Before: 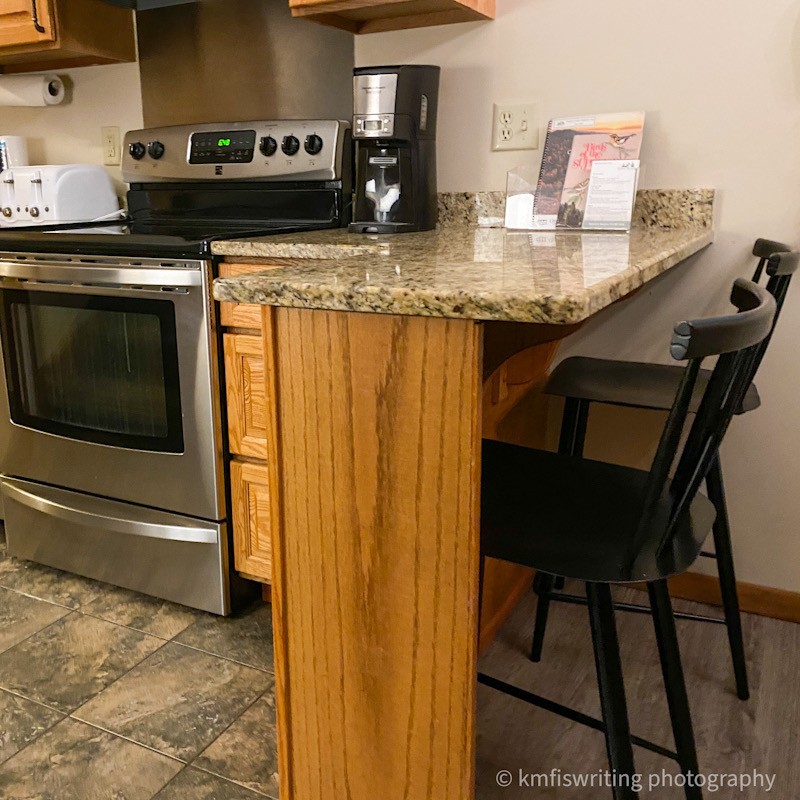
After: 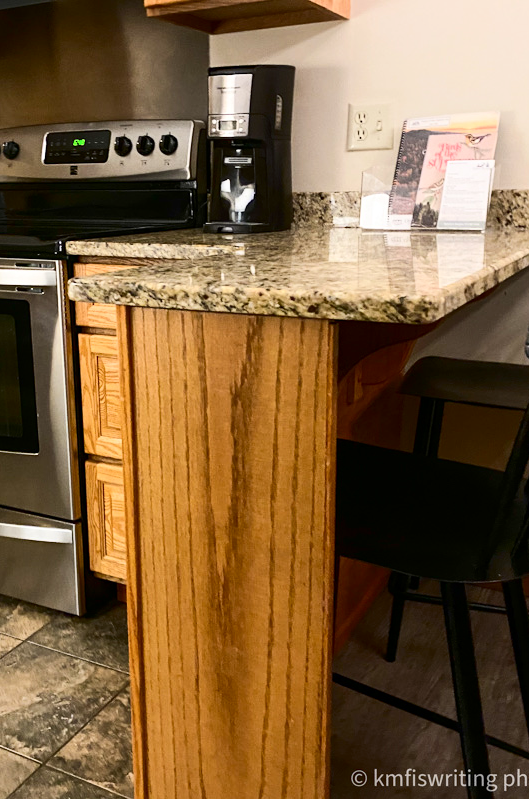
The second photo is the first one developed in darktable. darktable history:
crop and rotate: left 18.203%, right 15.573%
contrast brightness saturation: contrast 0.296
